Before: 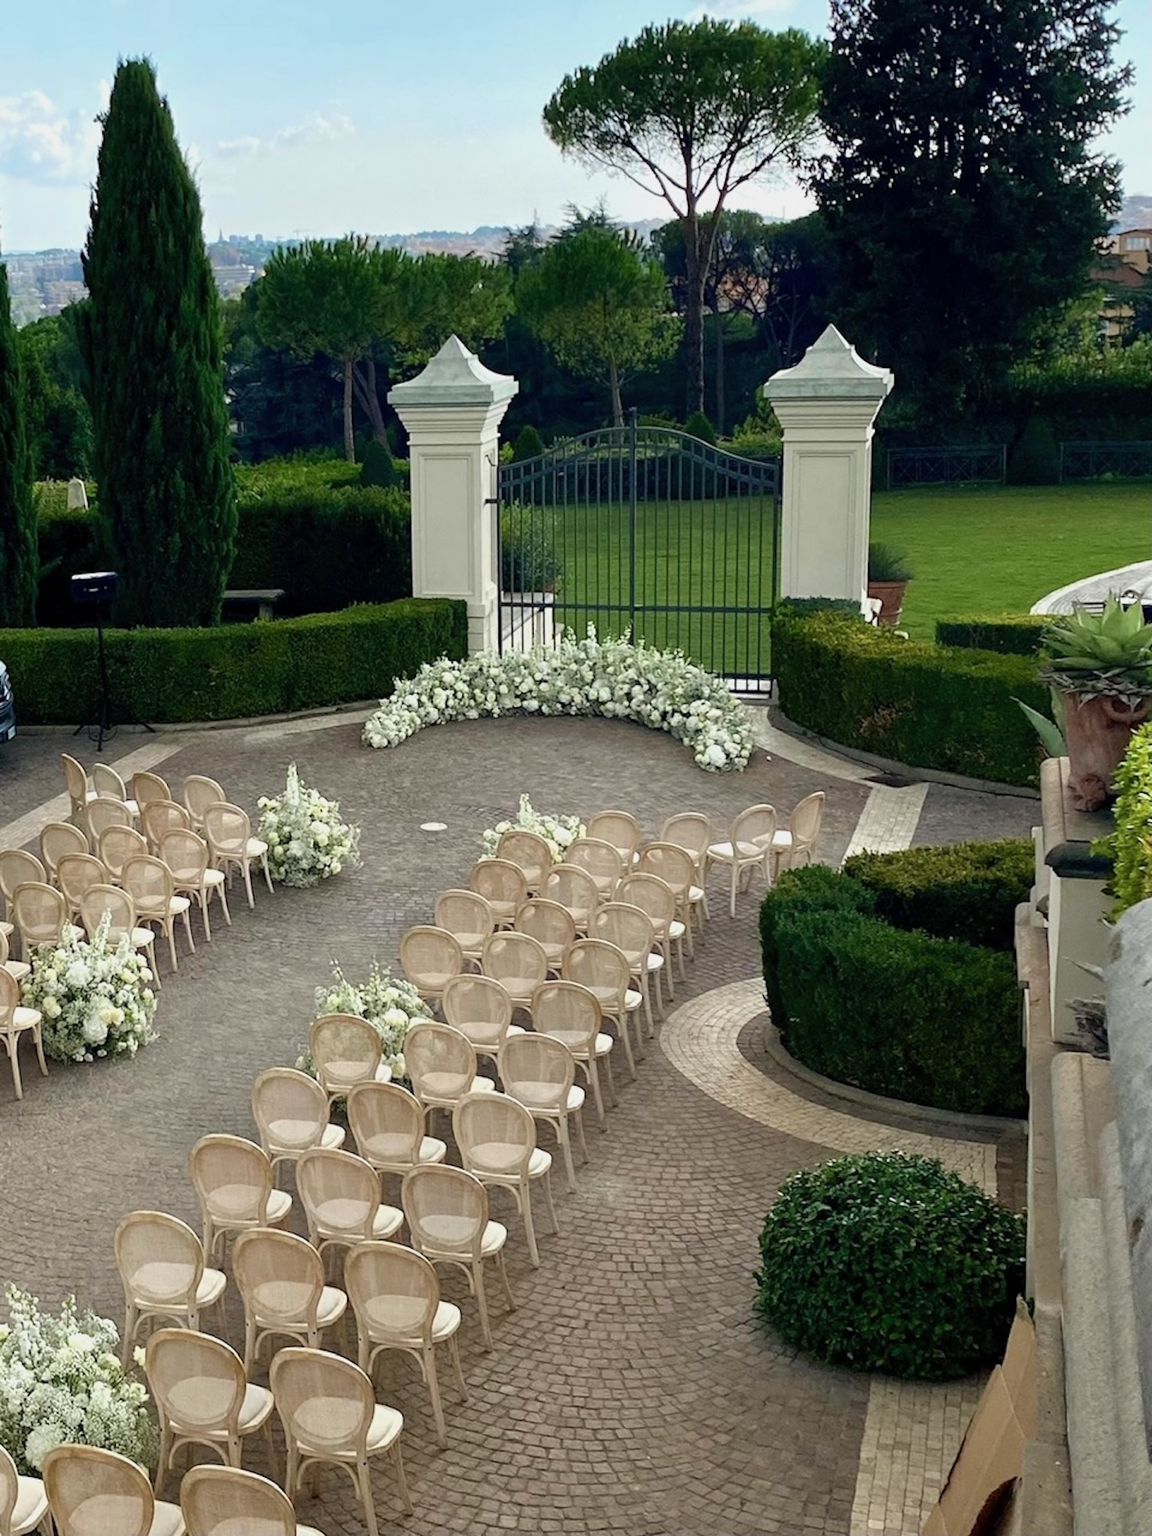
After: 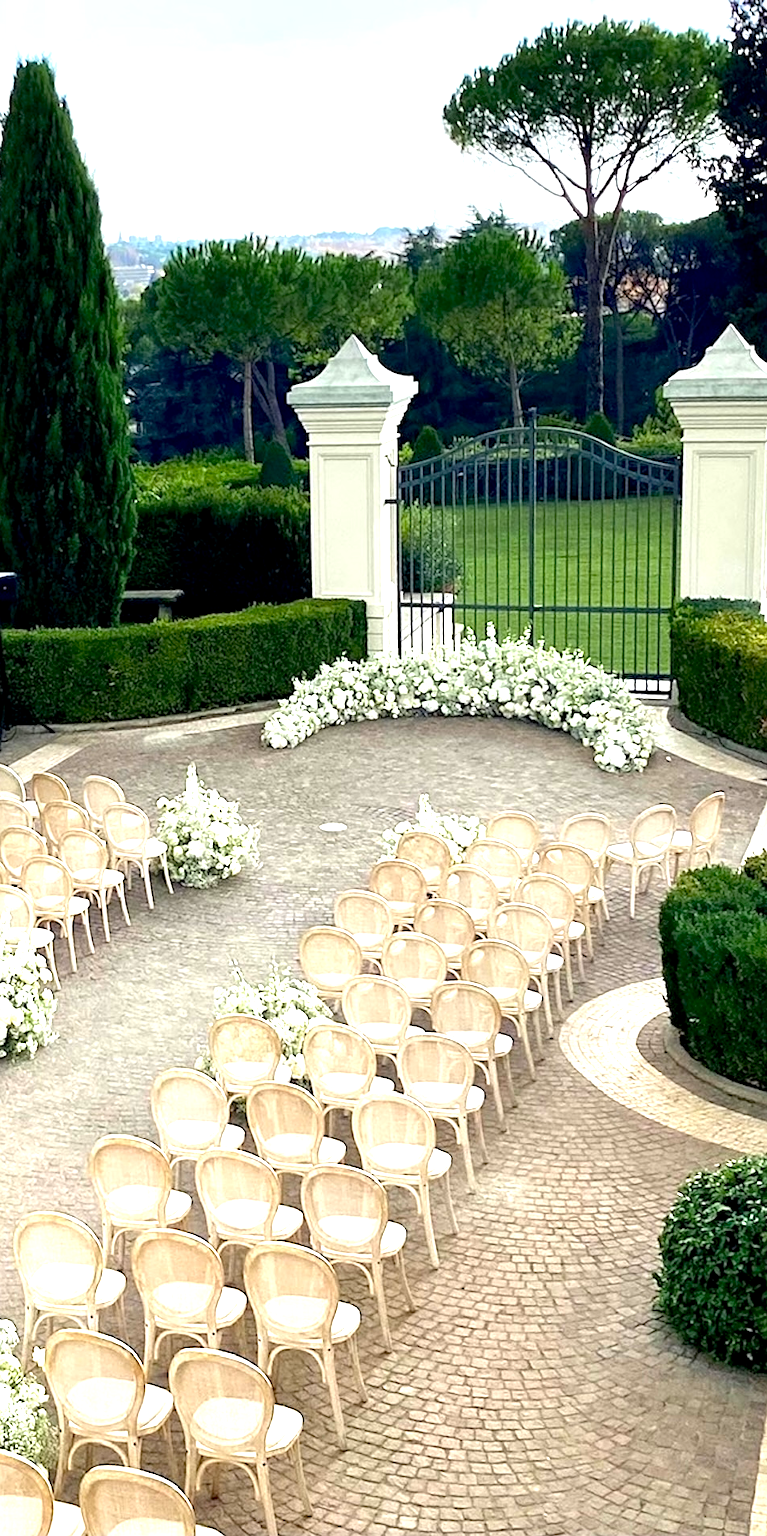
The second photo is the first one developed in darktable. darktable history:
exposure: black level correction 0, exposure 1.675 EV, compensate exposure bias true, compensate highlight preservation false
graduated density: on, module defaults
crop and rotate: left 8.786%, right 24.548%
sharpen: amount 0.2
